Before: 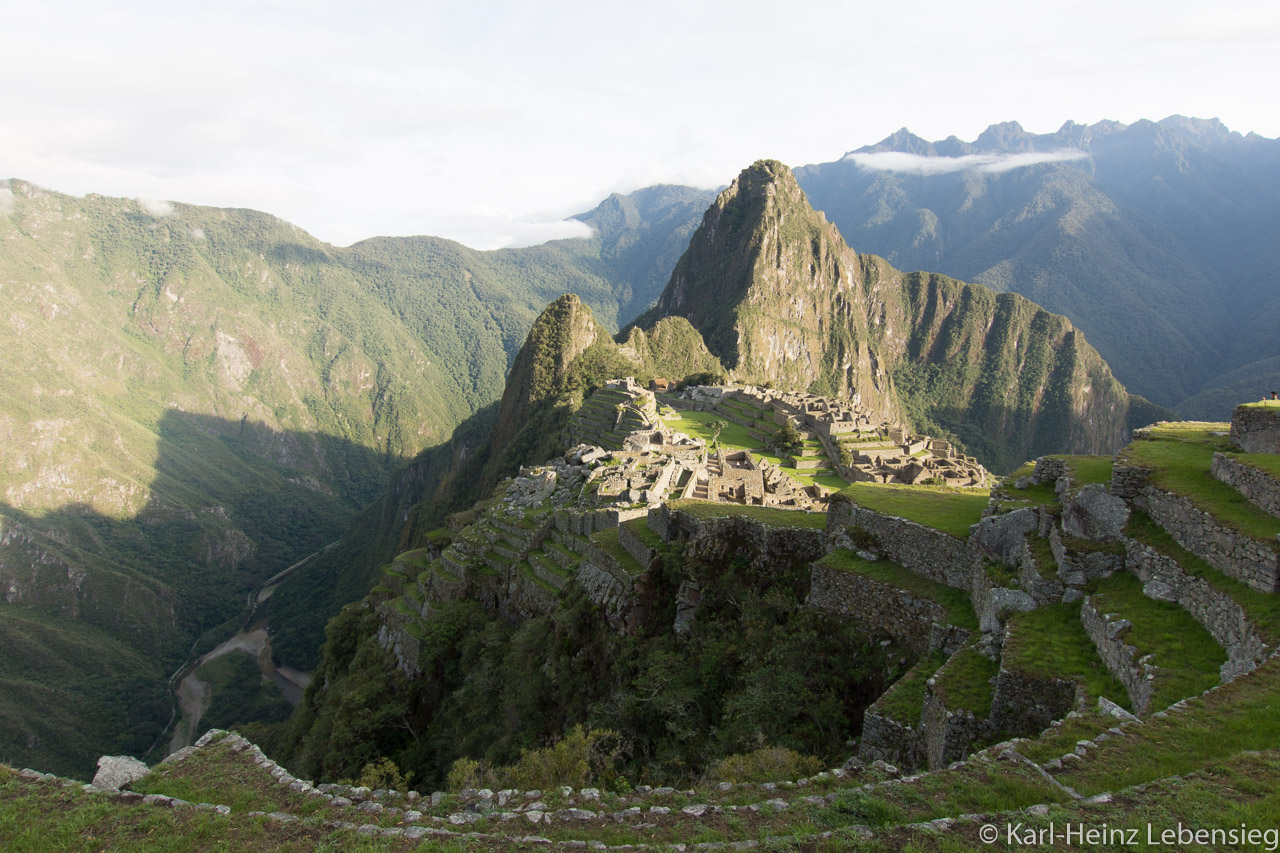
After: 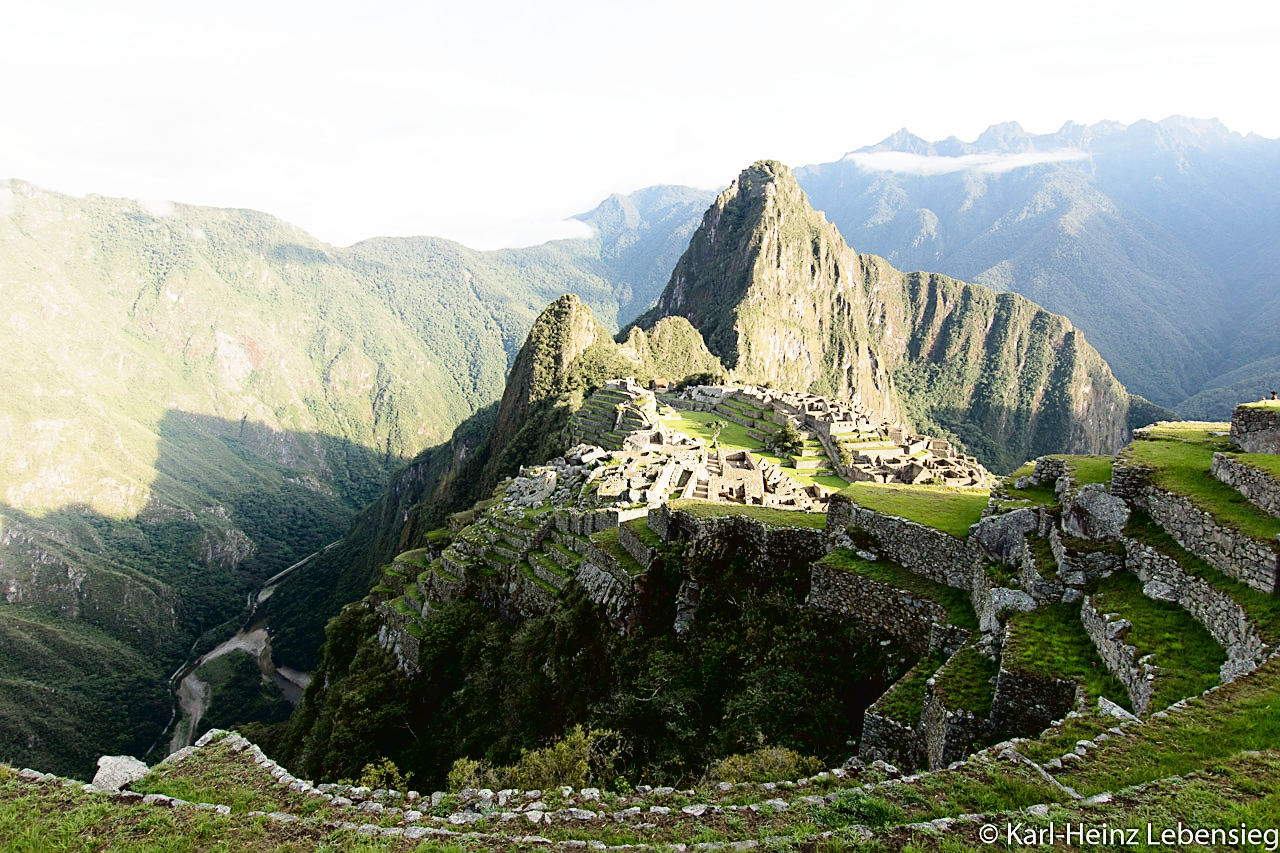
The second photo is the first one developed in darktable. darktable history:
sharpen: on, module defaults
base curve: curves: ch0 [(0, 0) (0.028, 0.03) (0.121, 0.232) (0.46, 0.748) (0.859, 0.968) (1, 1)], preserve colors none
tone curve: curves: ch0 [(0, 0.019) (0.11, 0.036) (0.259, 0.214) (0.378, 0.365) (0.499, 0.529) (1, 1)], color space Lab, independent channels, preserve colors none
